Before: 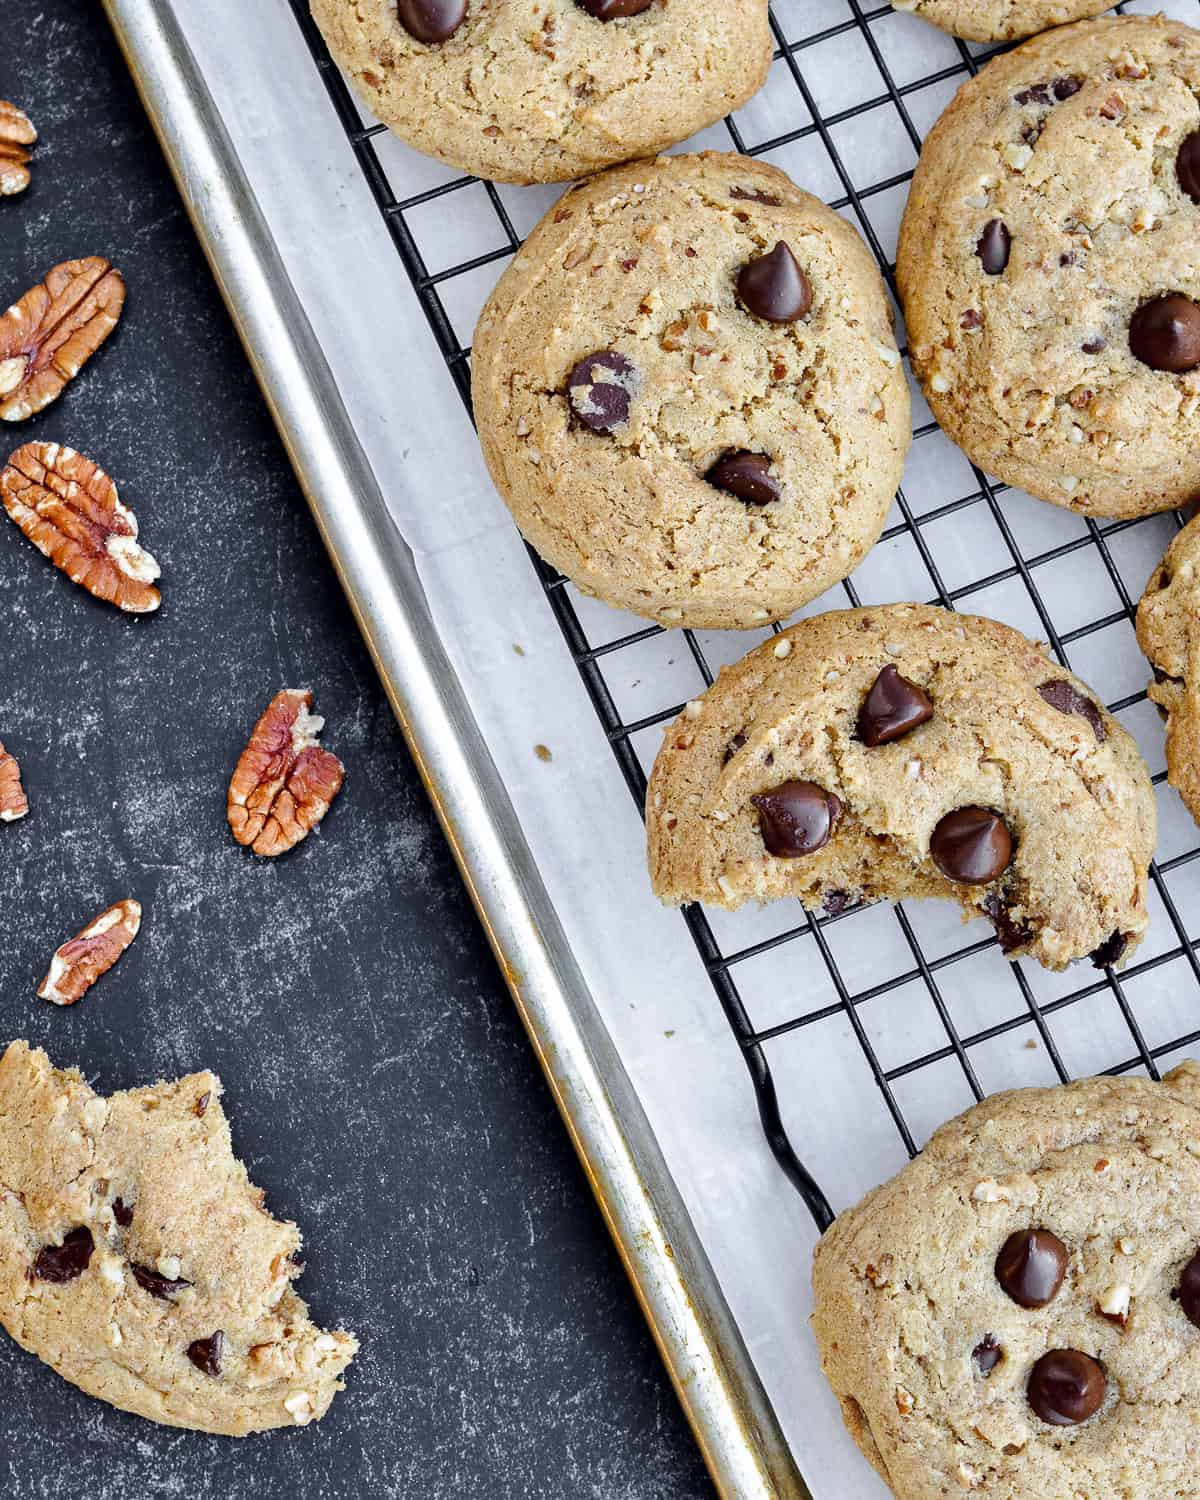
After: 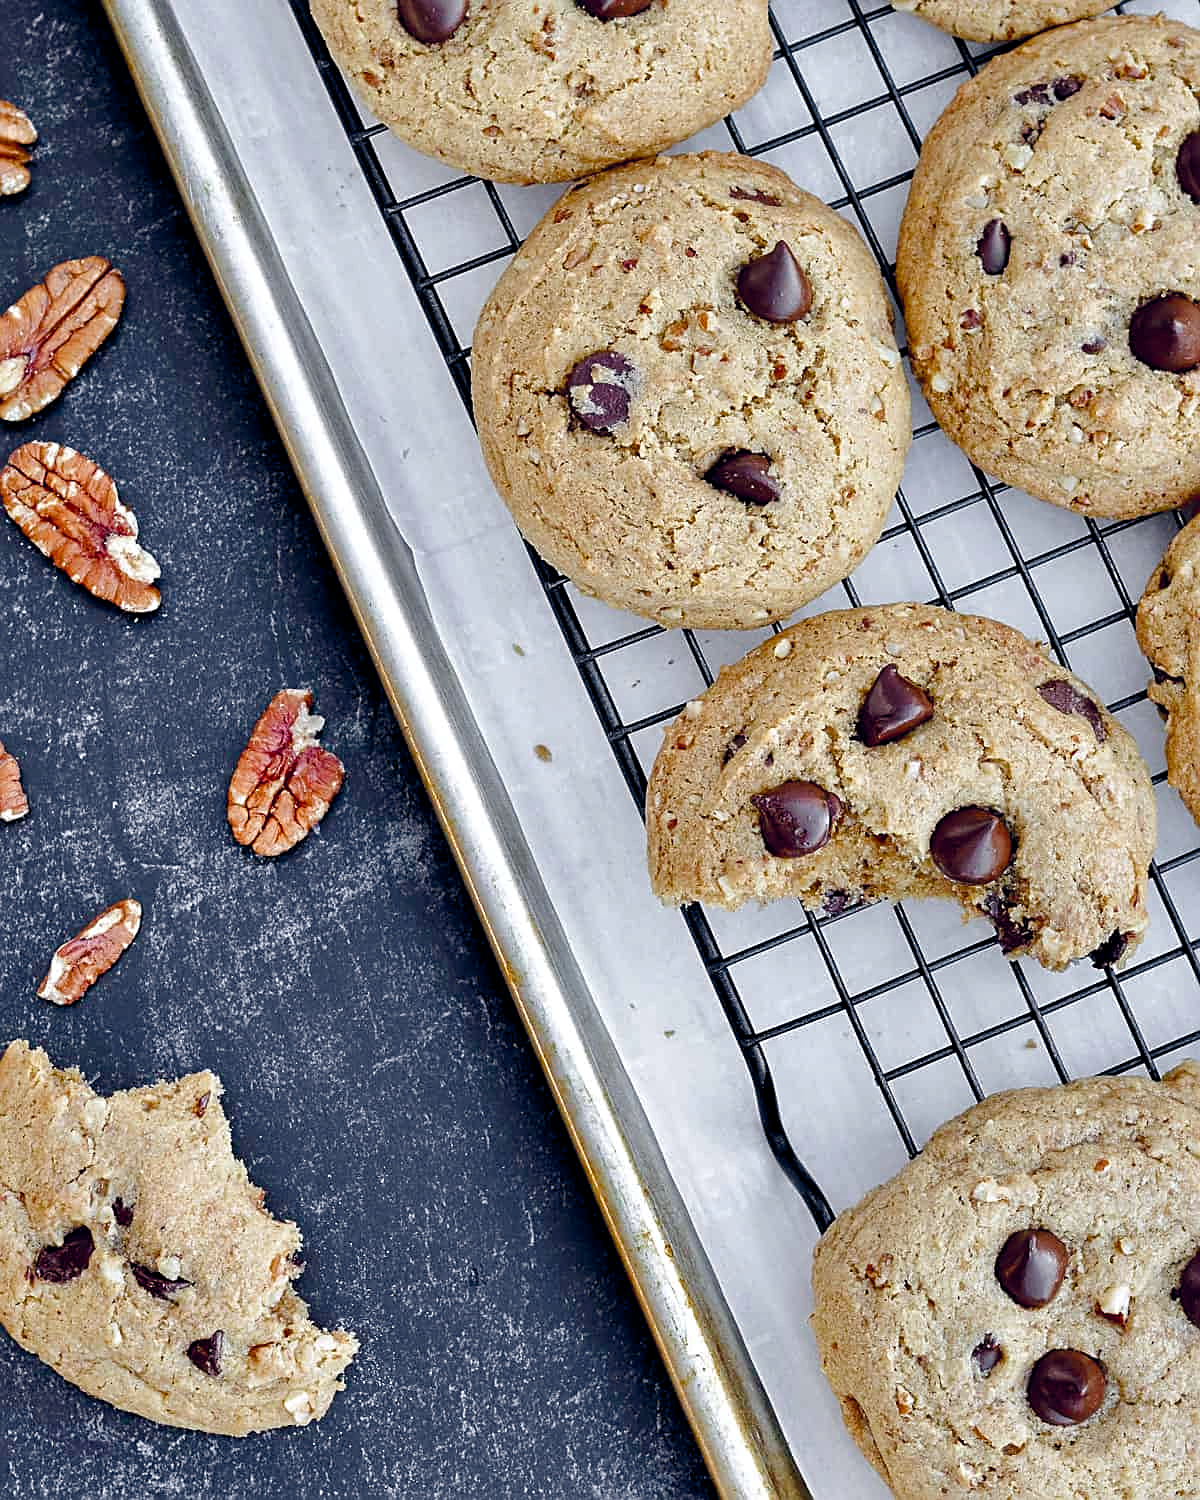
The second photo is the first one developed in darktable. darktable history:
sharpen: on, module defaults
color balance rgb: global offset › chroma 0.093%, global offset › hue 254.32°, perceptual saturation grading › global saturation 20%, perceptual saturation grading › highlights -49.662%, perceptual saturation grading › shadows 24.987%, global vibrance 20%
shadows and highlights: shadows 10.92, white point adjustment 0.823, highlights -38.4
